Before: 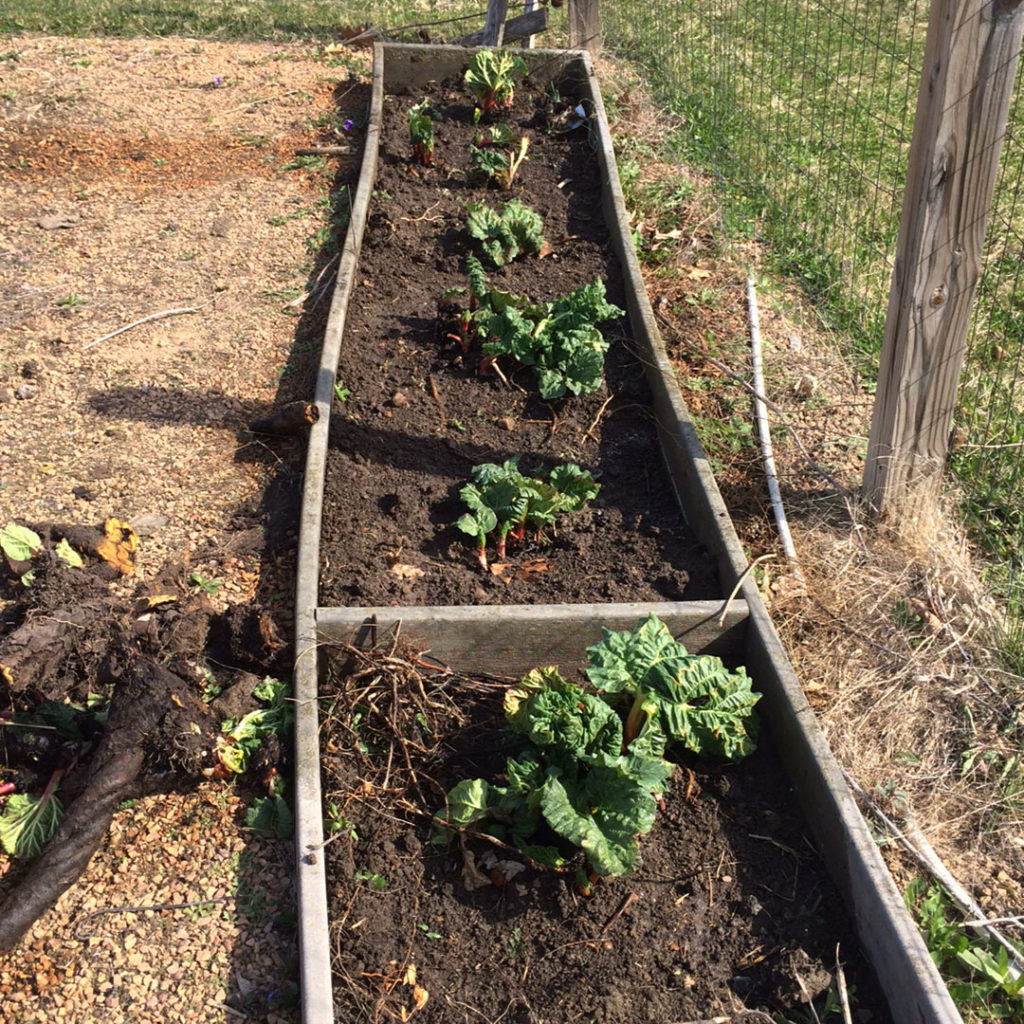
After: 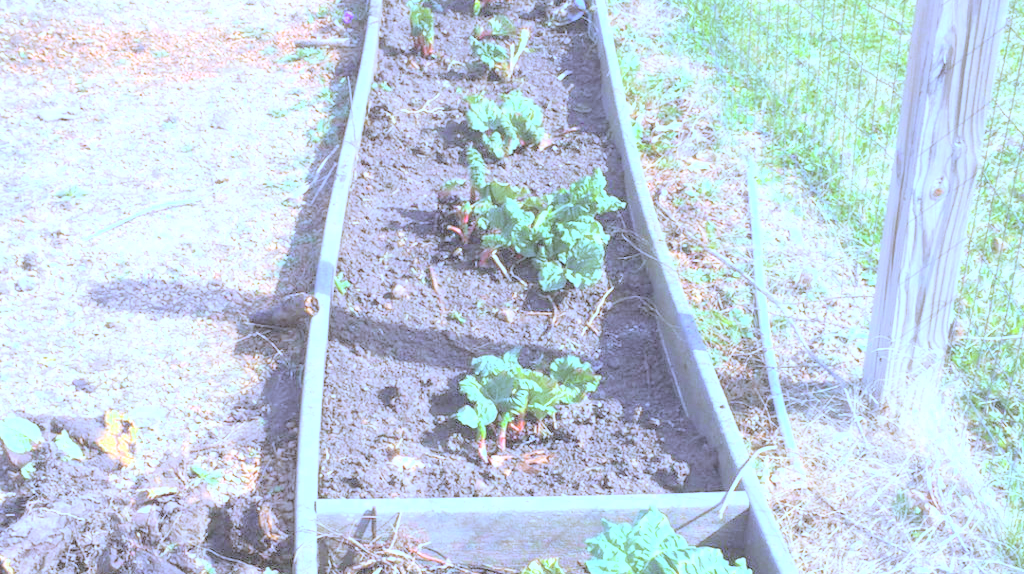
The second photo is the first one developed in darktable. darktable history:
exposure: black level correction 0, exposure 1.173 EV, compensate exposure bias true, compensate highlight preservation false
contrast brightness saturation: brightness 1
crop and rotate: top 10.605%, bottom 33.274%
white balance: red 0.766, blue 1.537
